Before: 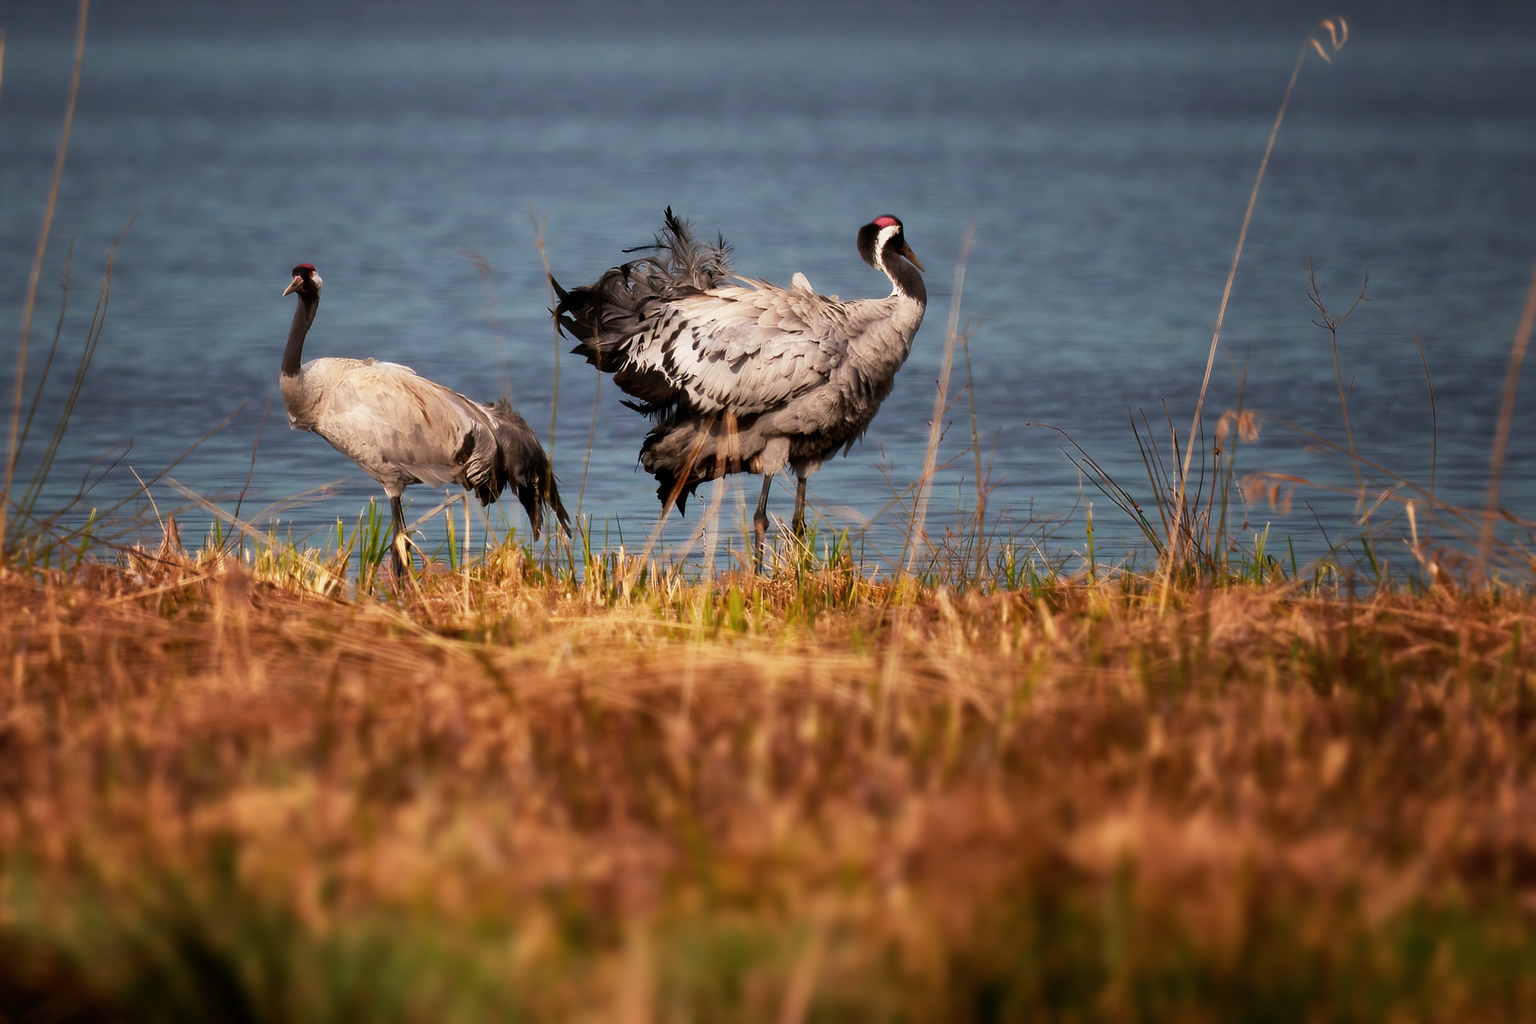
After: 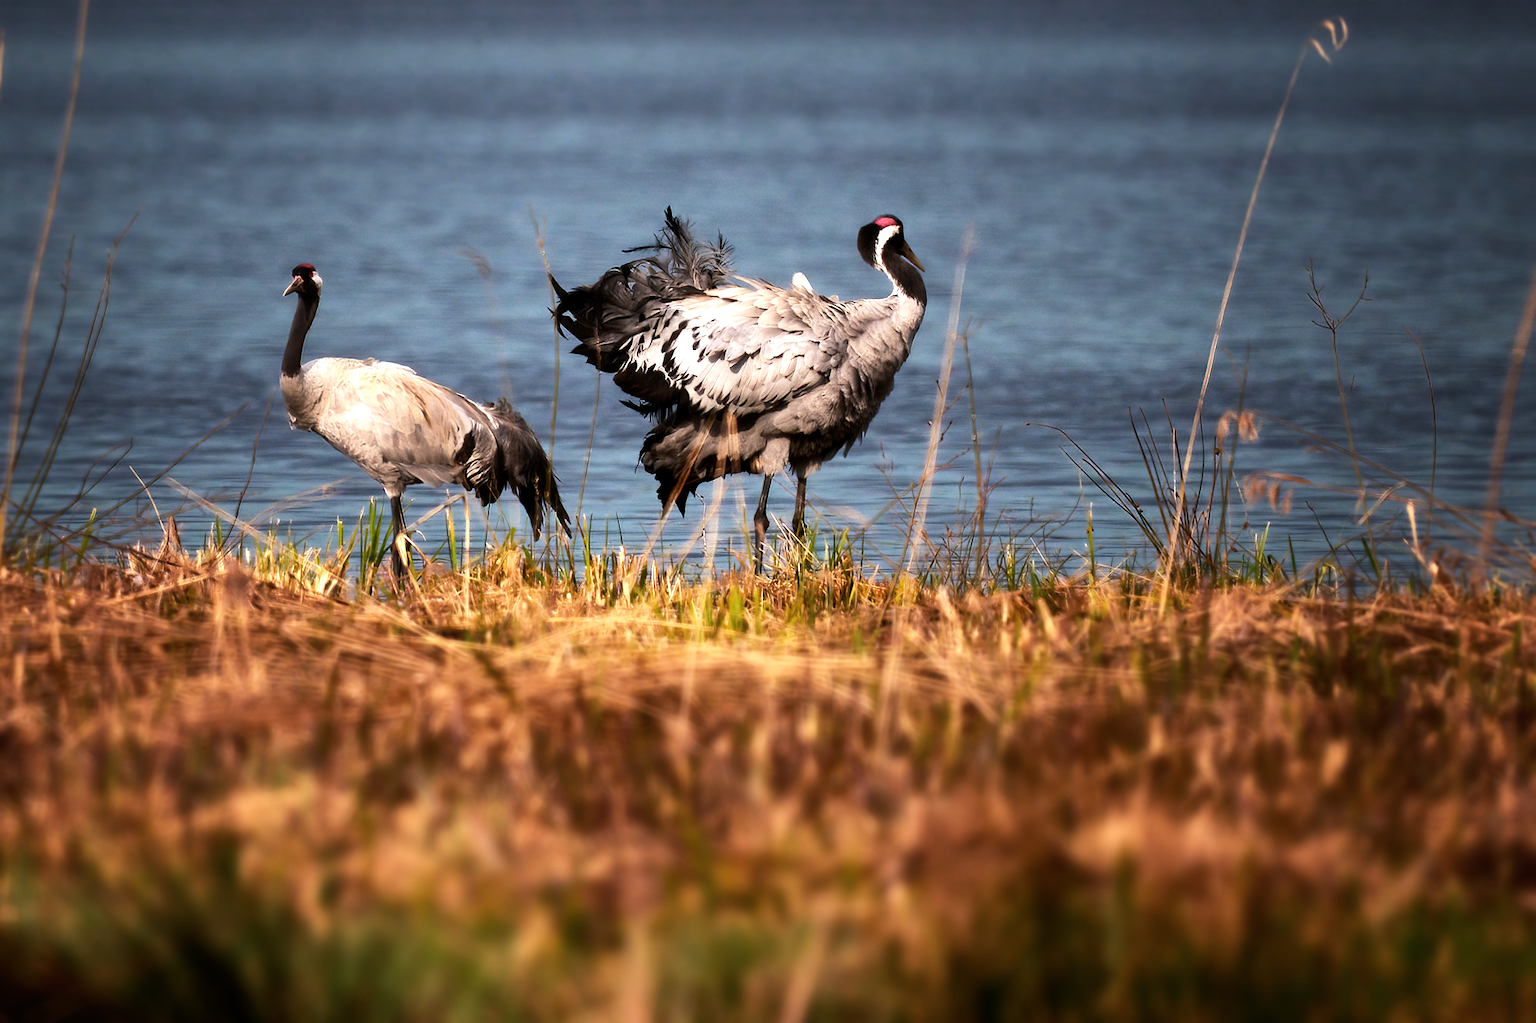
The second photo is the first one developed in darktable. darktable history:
white balance: red 0.976, blue 1.04
tone equalizer: -8 EV -0.75 EV, -7 EV -0.7 EV, -6 EV -0.6 EV, -5 EV -0.4 EV, -3 EV 0.4 EV, -2 EV 0.6 EV, -1 EV 0.7 EV, +0 EV 0.75 EV, edges refinement/feathering 500, mask exposure compensation -1.57 EV, preserve details no
